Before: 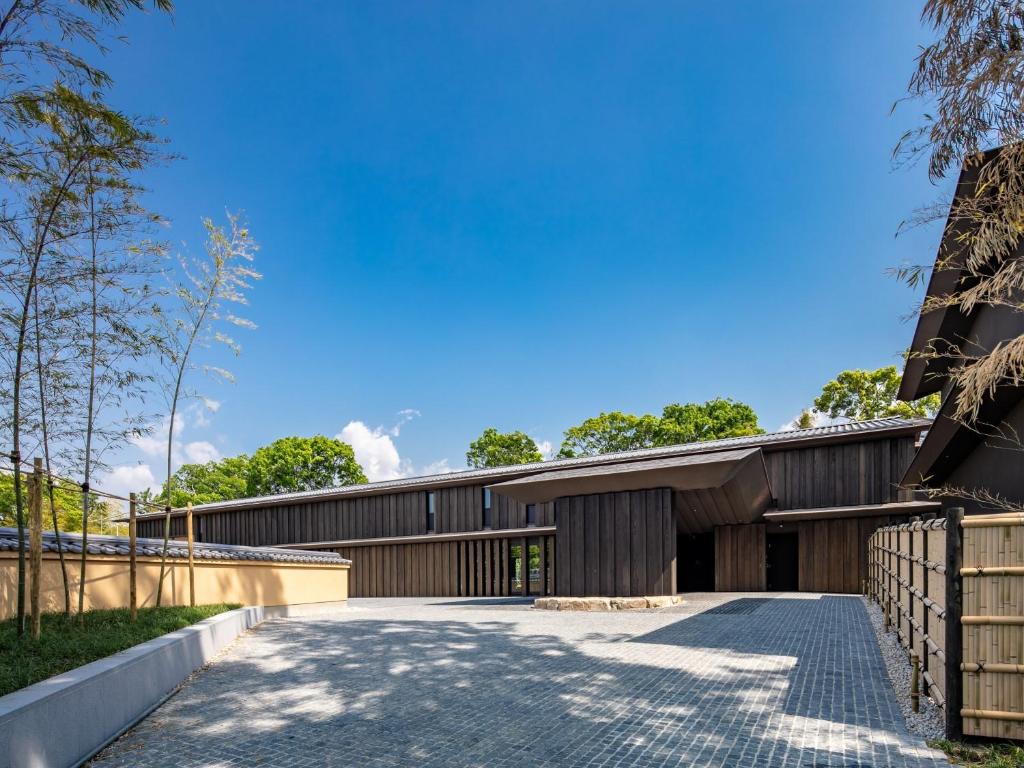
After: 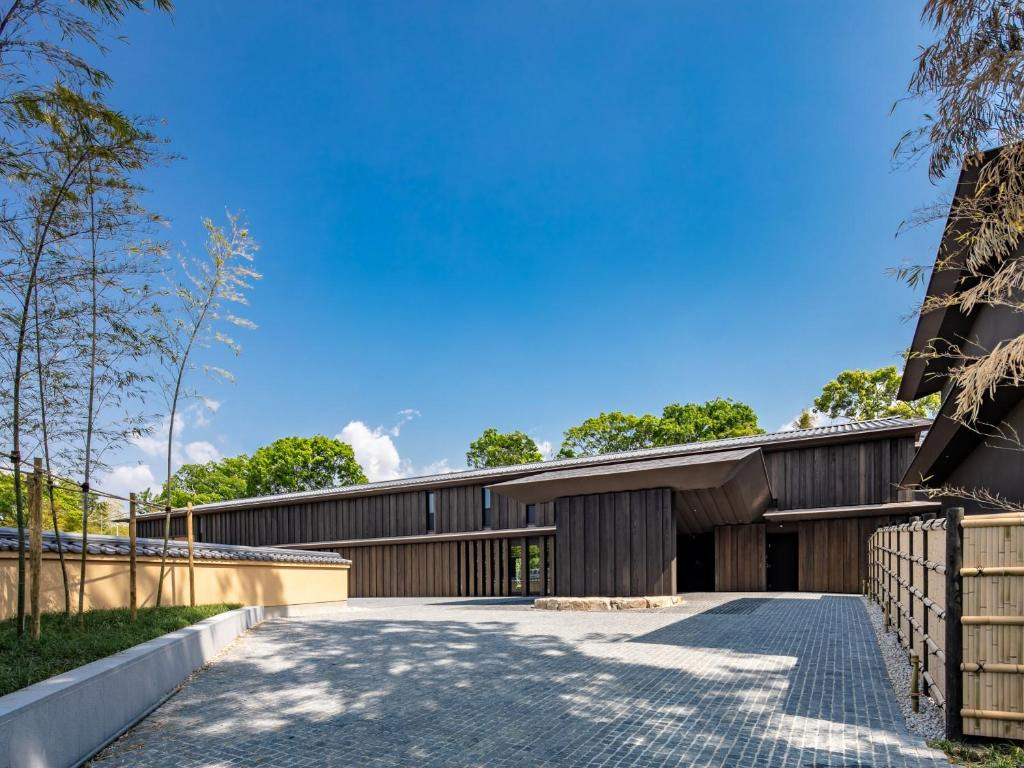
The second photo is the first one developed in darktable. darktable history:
shadows and highlights: shadows 76.78, highlights -61.15, soften with gaussian
